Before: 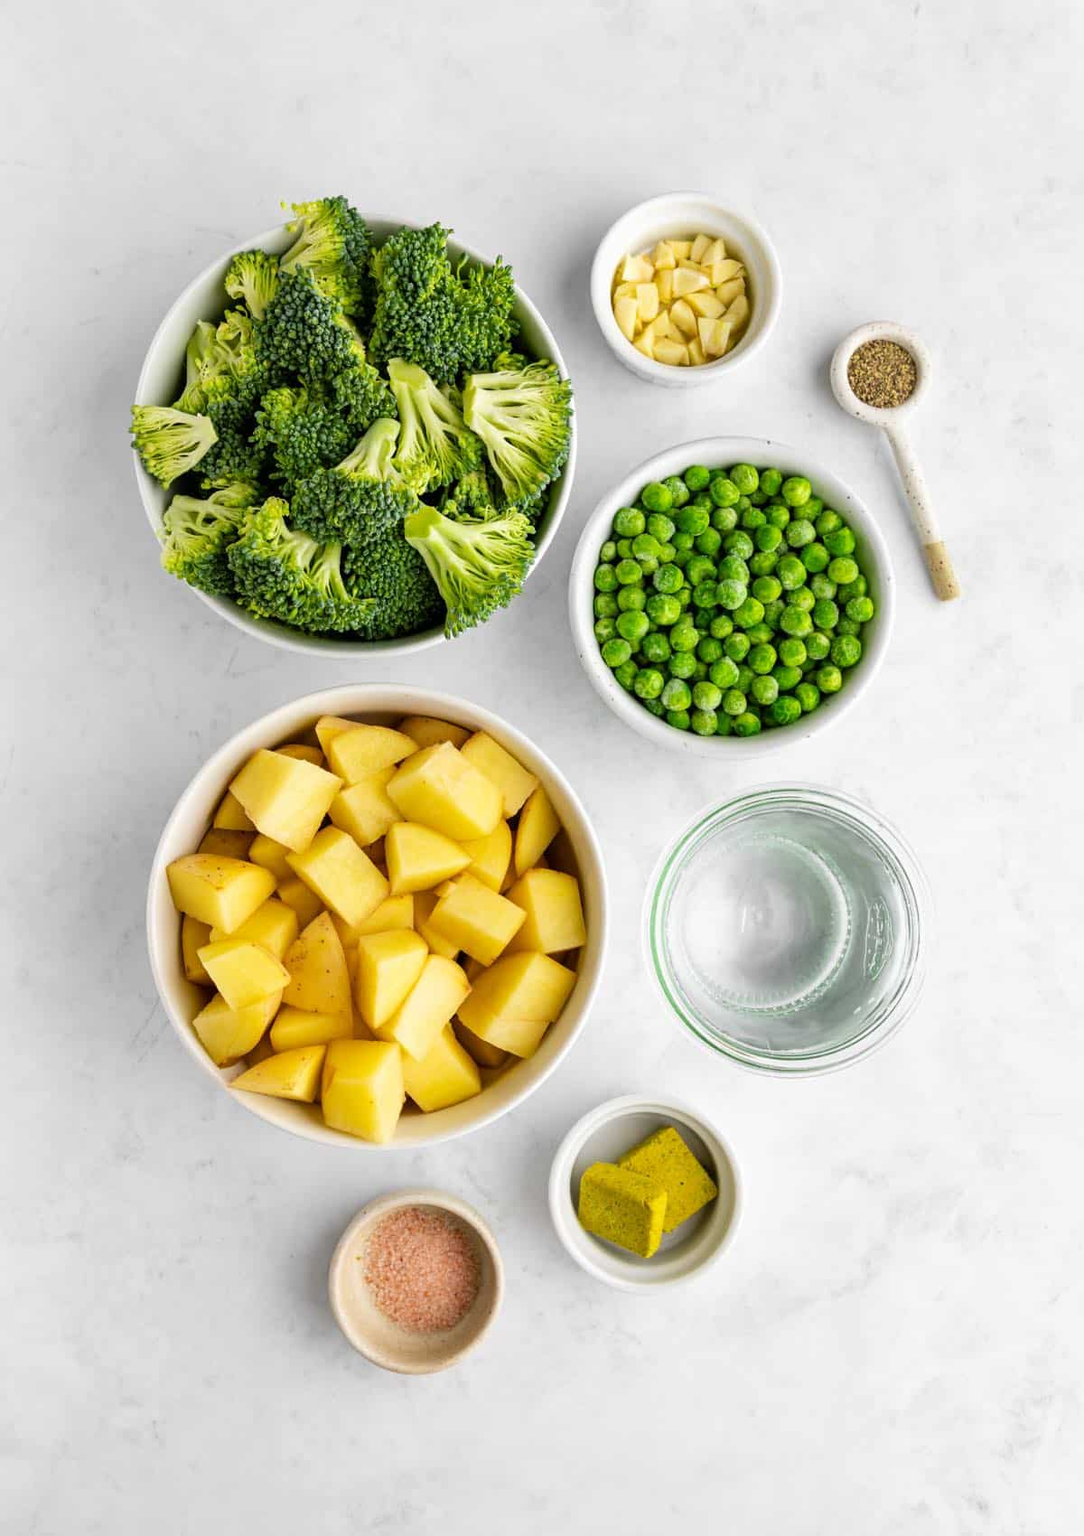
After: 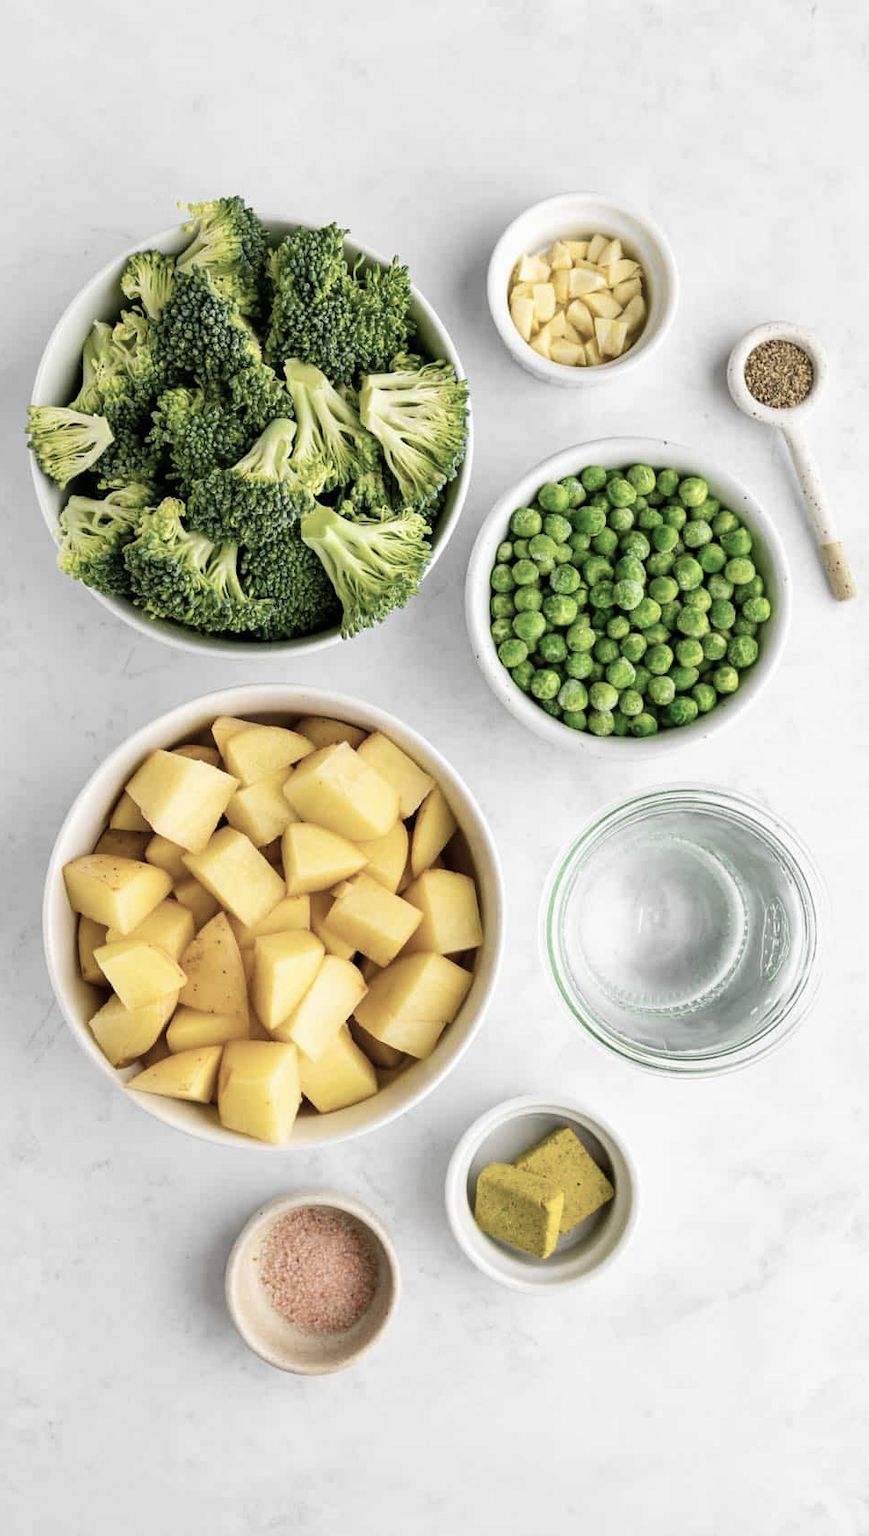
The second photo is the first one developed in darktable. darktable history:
crop and rotate: left 9.597%, right 10.195%
contrast brightness saturation: contrast 0.1, saturation -0.36
